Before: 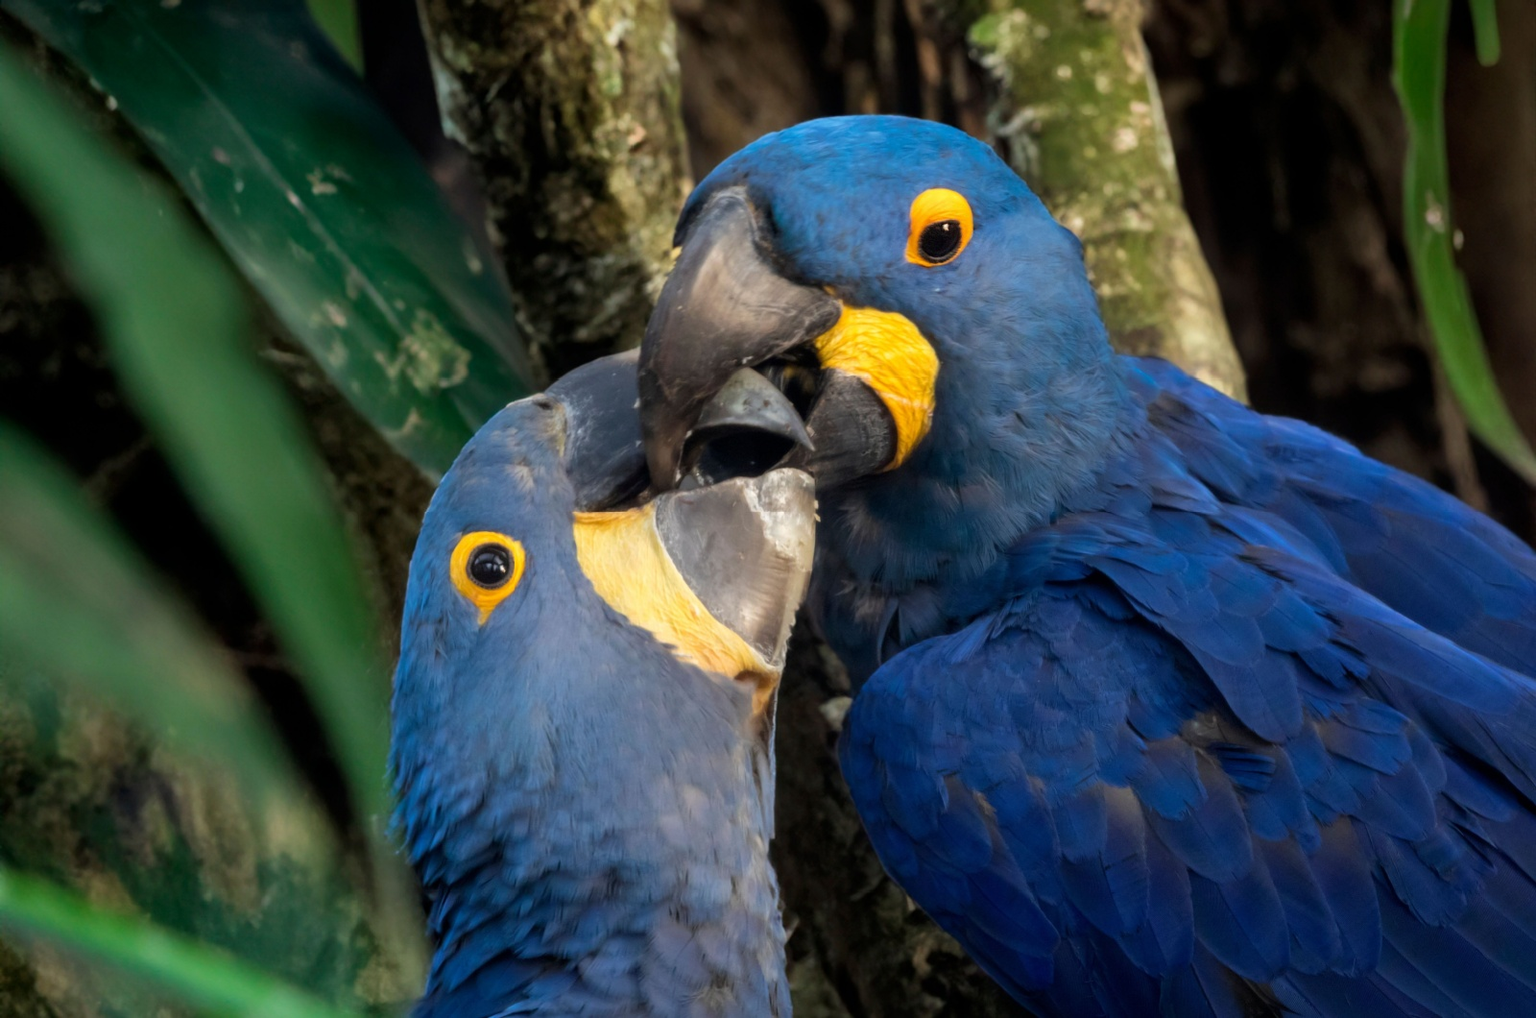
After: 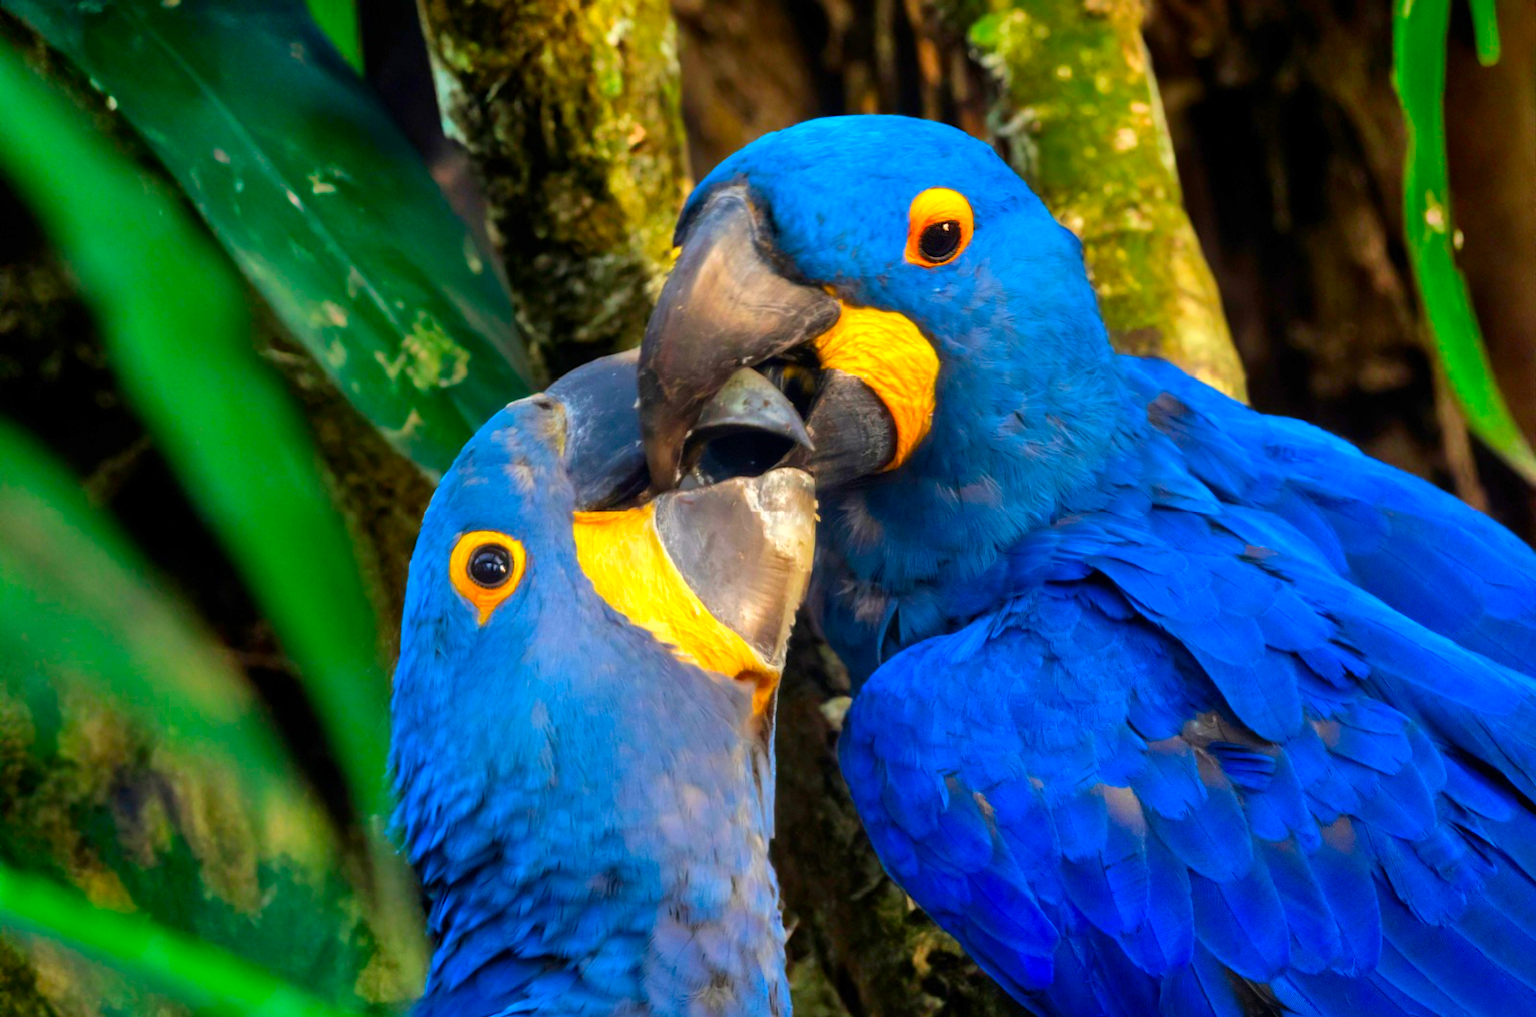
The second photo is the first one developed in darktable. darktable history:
shadows and highlights: low approximation 0.01, soften with gaussian
exposure: exposure 0.296 EV, compensate exposure bias true, compensate highlight preservation false
color calibration: illuminant same as pipeline (D50), adaptation none (bypass), x 0.334, y 0.334, temperature 5017.28 K
color correction: highlights b* -0.036, saturation 2.15
